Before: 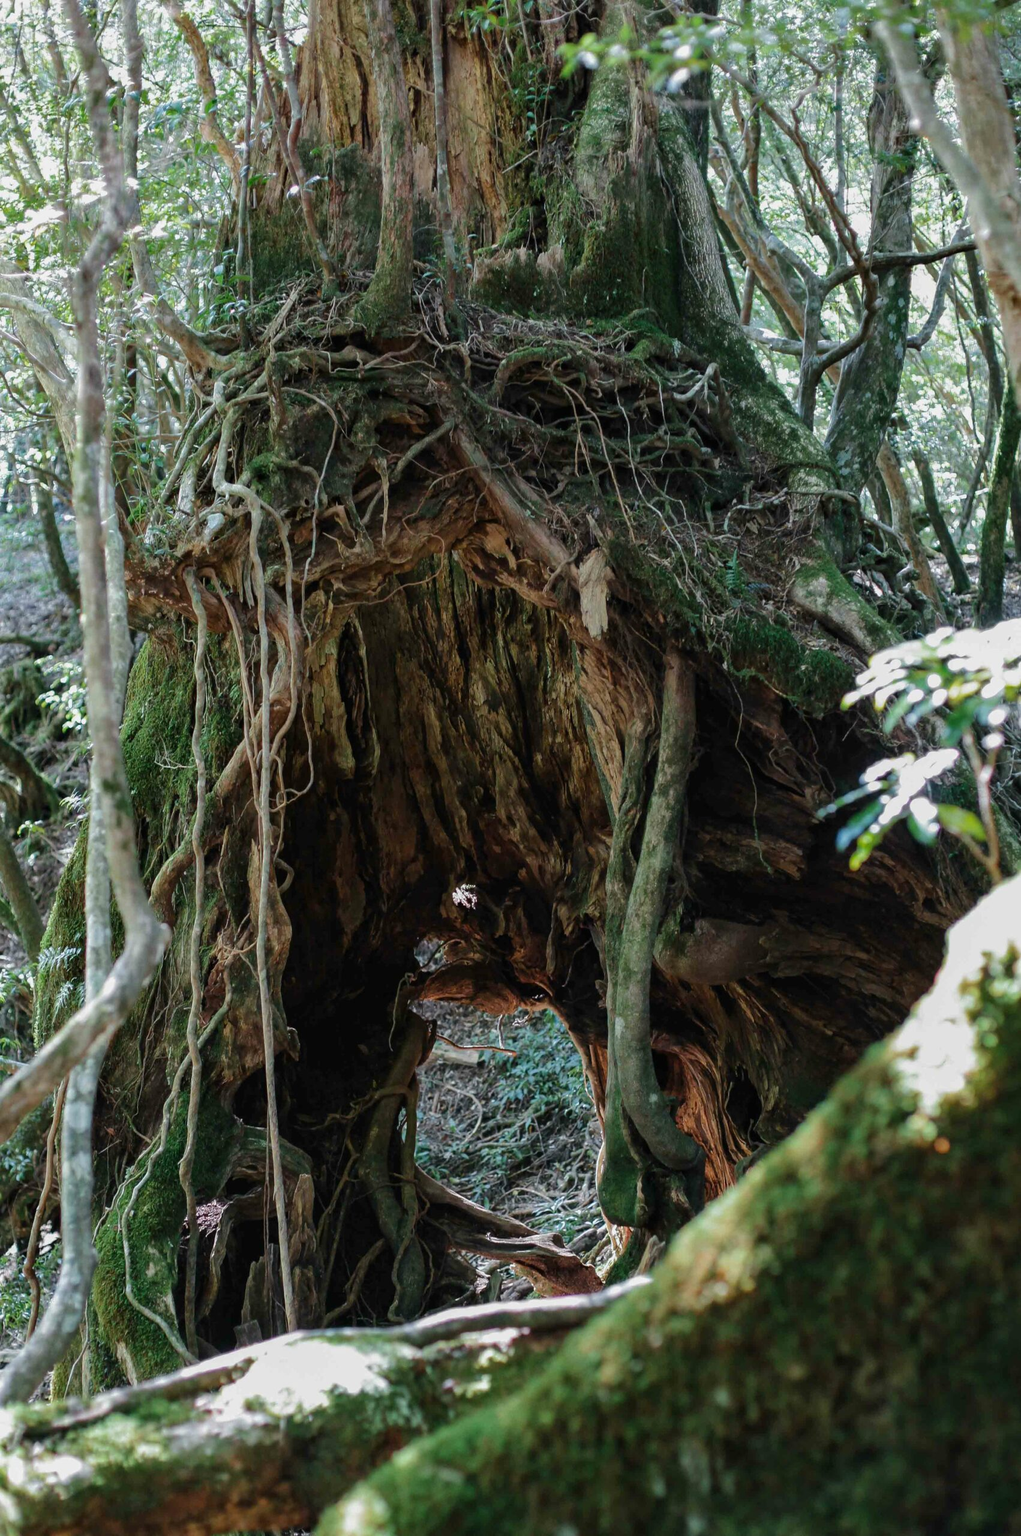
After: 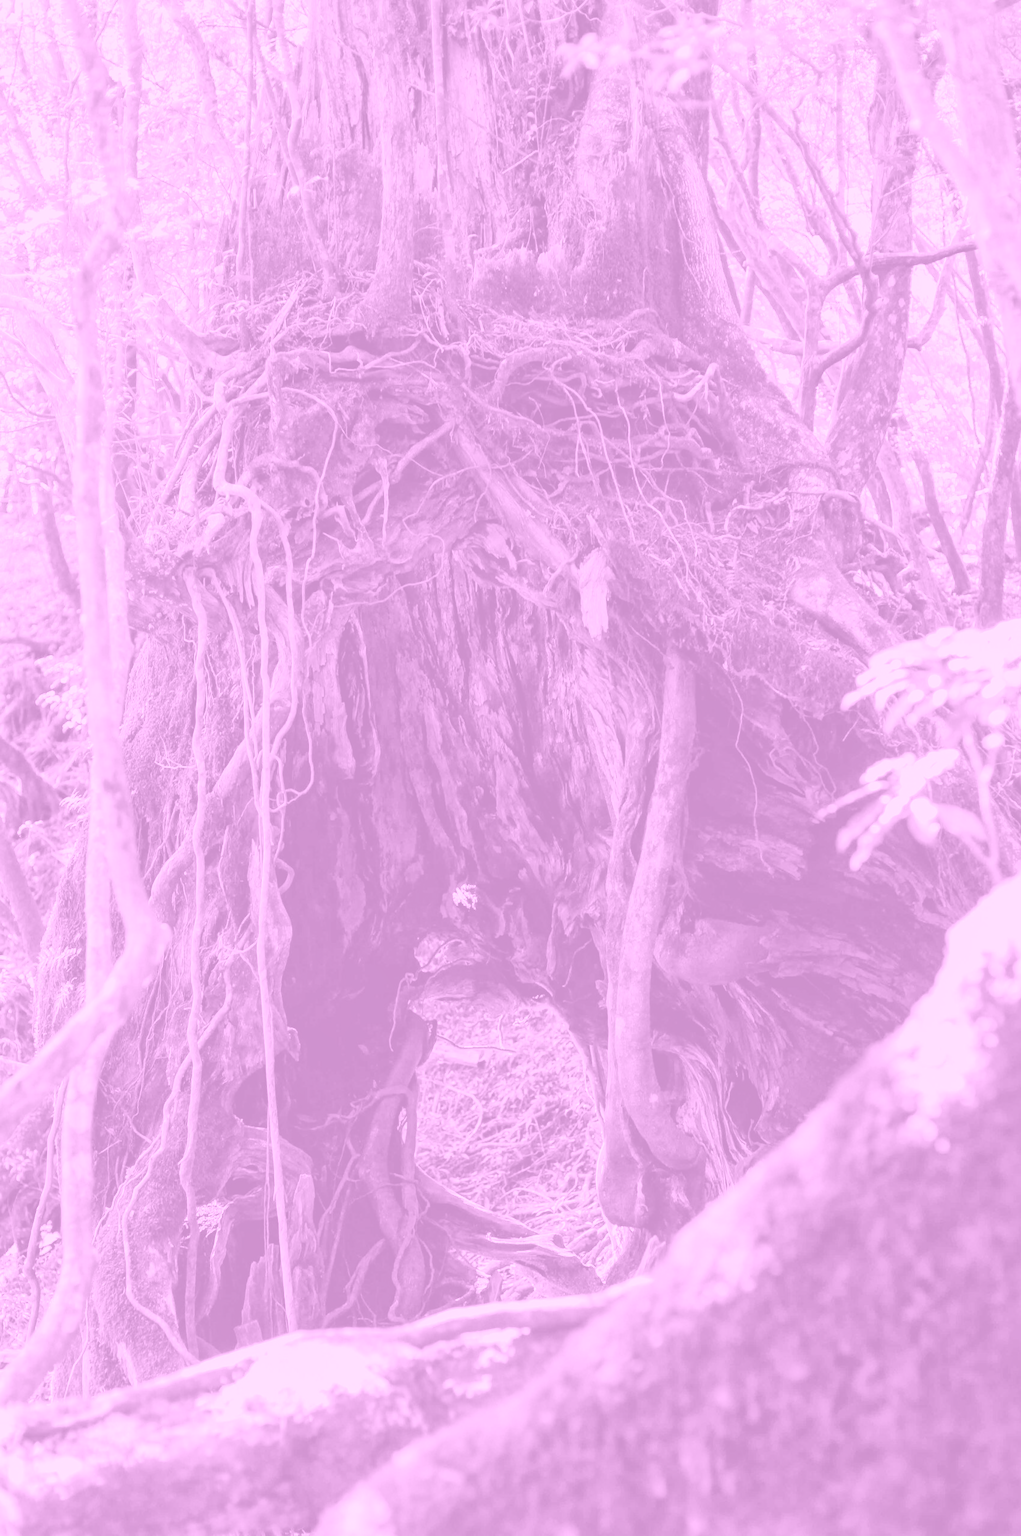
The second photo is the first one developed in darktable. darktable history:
global tonemap: drago (1, 100), detail 1
contrast brightness saturation: saturation 0.5
colorize: hue 331.2°, saturation 69%, source mix 30.28%, lightness 69.02%, version 1
white balance: emerald 1
